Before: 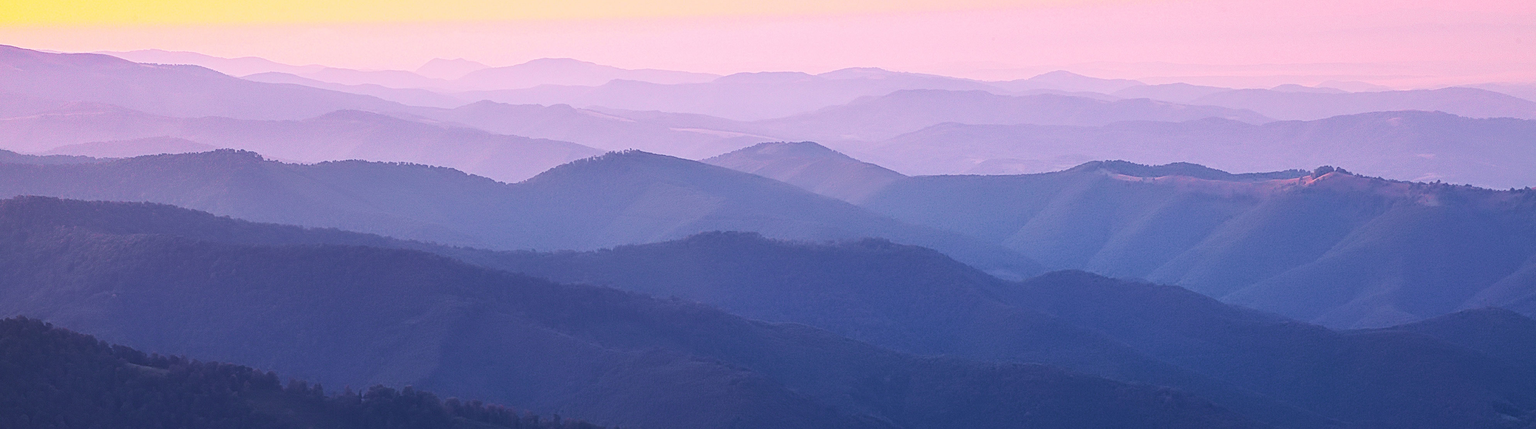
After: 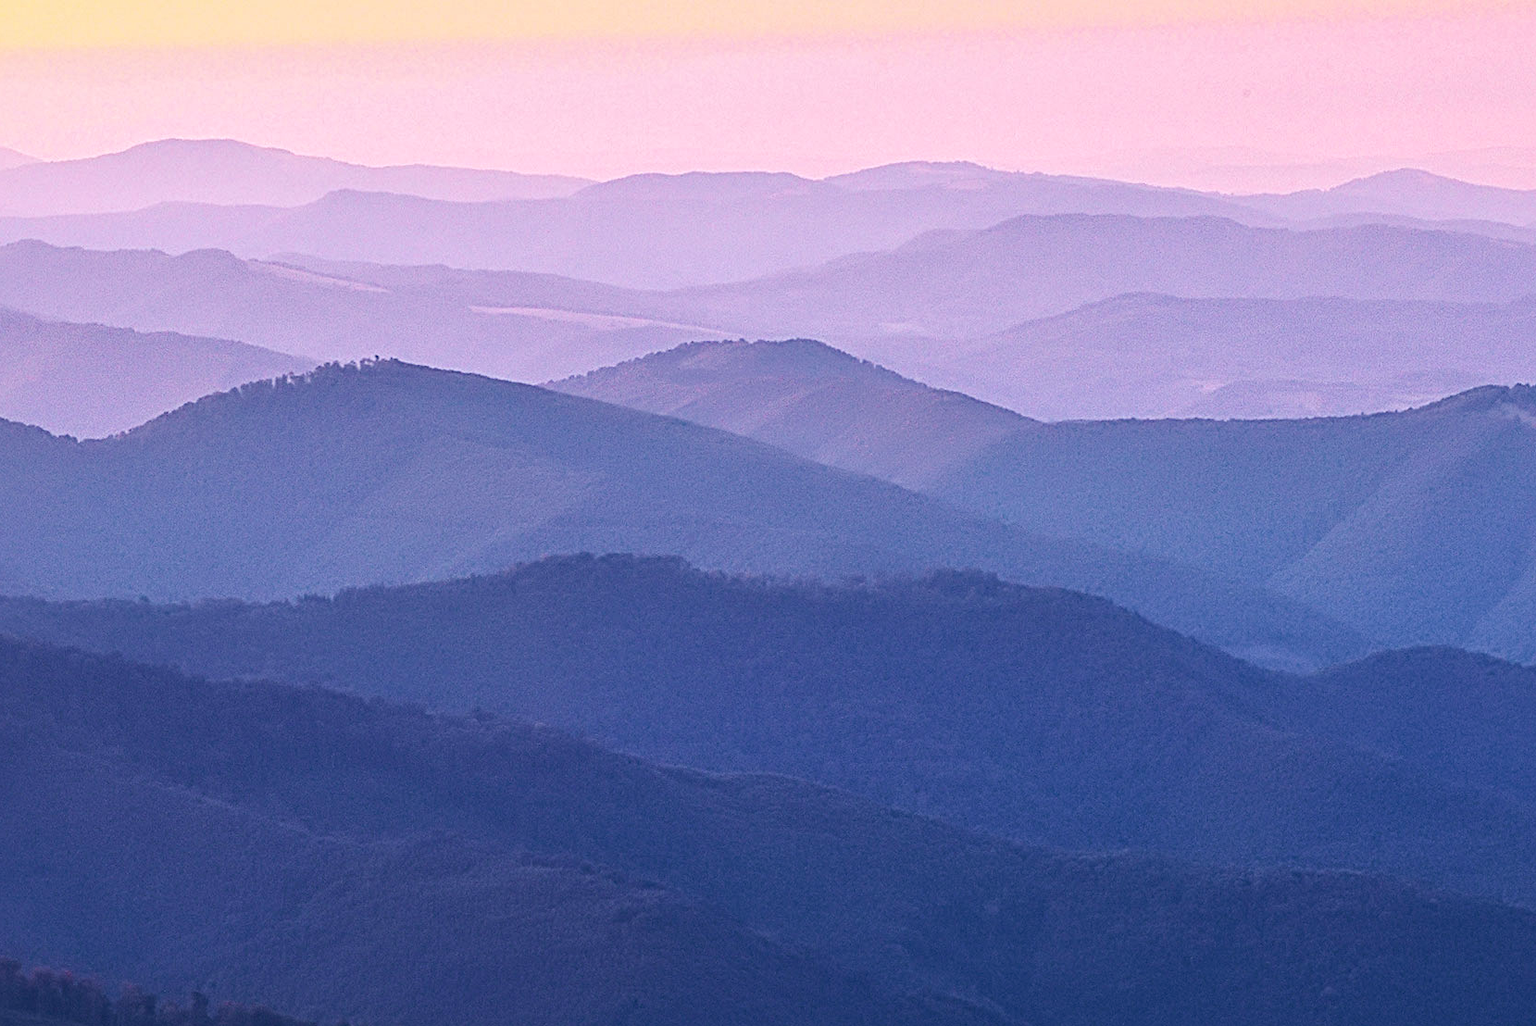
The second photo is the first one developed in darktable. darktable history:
haze removal: compatibility mode true, adaptive false
crop: left 30.848%, right 27.433%
local contrast: mode bilateral grid, contrast 19, coarseness 51, detail 130%, midtone range 0.2
